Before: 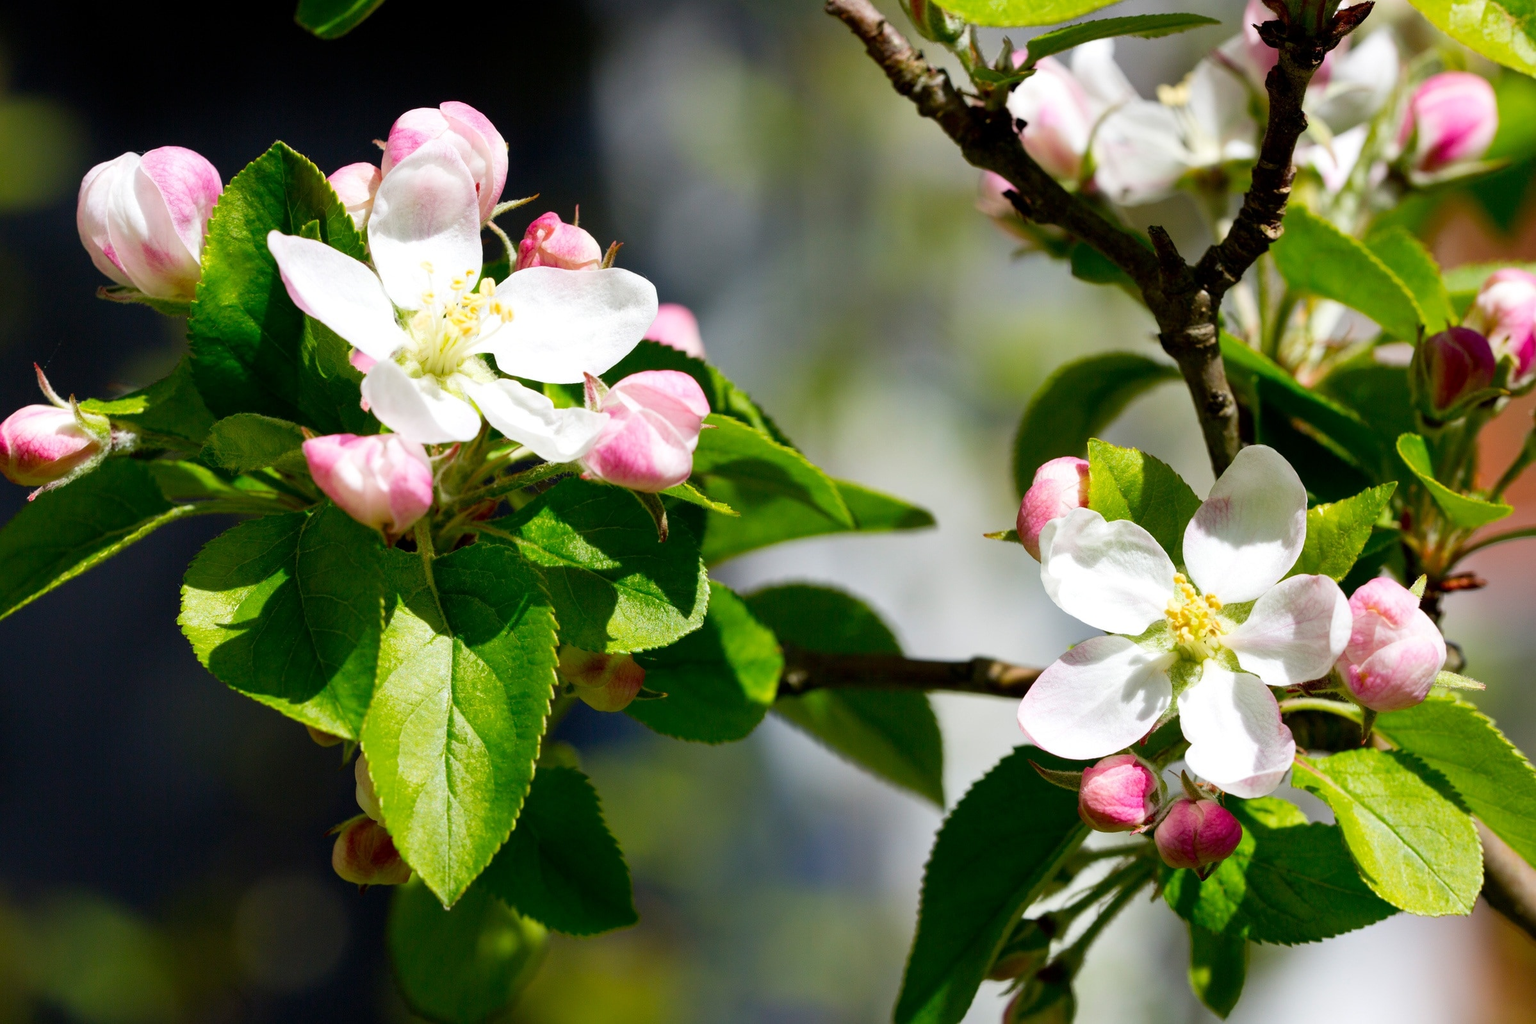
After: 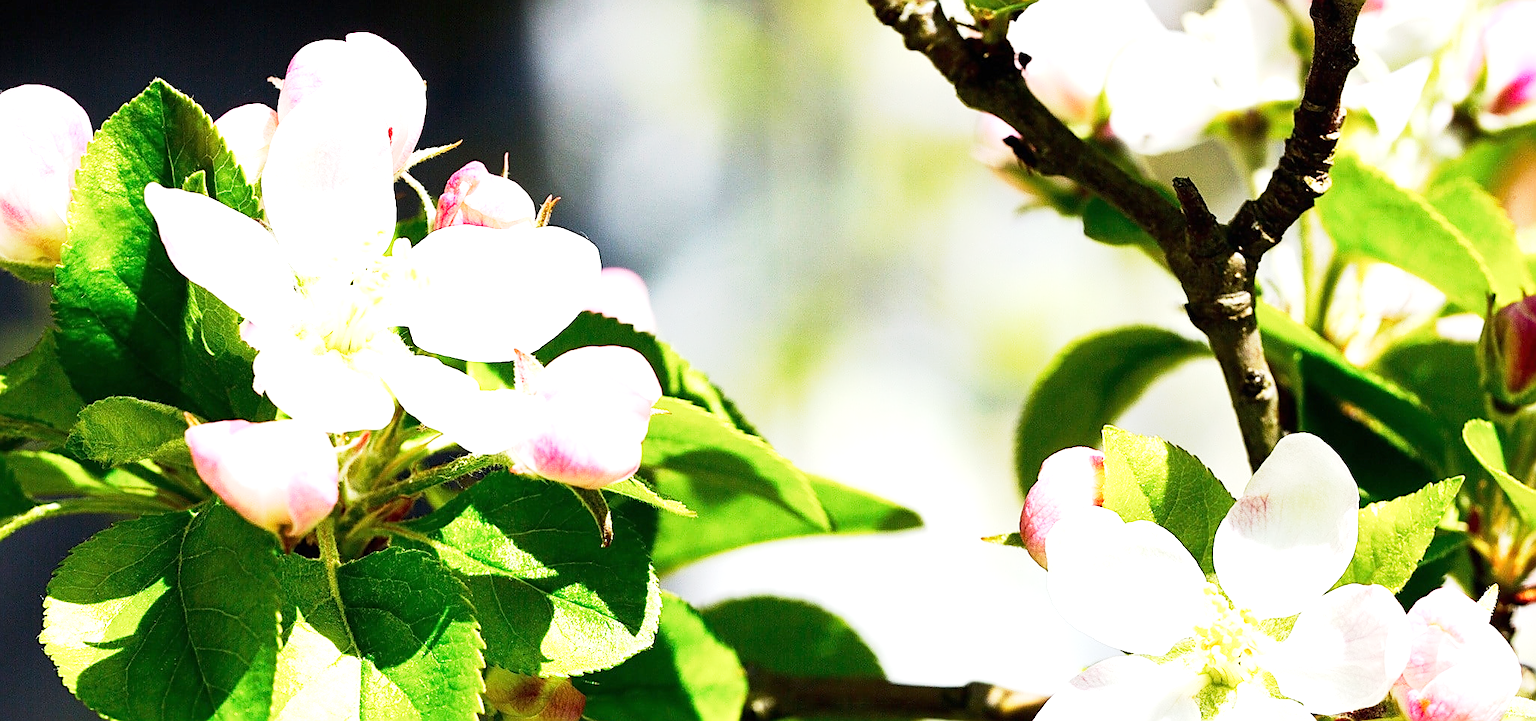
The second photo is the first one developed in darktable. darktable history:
base curve: curves: ch0 [(0, 0) (0.088, 0.125) (0.176, 0.251) (0.354, 0.501) (0.613, 0.749) (1, 0.877)], preserve colors none
sharpen: radius 1.4, amount 1.25, threshold 0.7
crop and rotate: left 9.345%, top 7.22%, right 4.982%, bottom 32.331%
tone equalizer: -8 EV -0.75 EV, -7 EV -0.7 EV, -6 EV -0.6 EV, -5 EV -0.4 EV, -3 EV 0.4 EV, -2 EV 0.6 EV, -1 EV 0.7 EV, +0 EV 0.75 EV, edges refinement/feathering 500, mask exposure compensation -1.57 EV, preserve details no
exposure: black level correction 0, exposure 1.2 EV, compensate exposure bias true, compensate highlight preservation false
